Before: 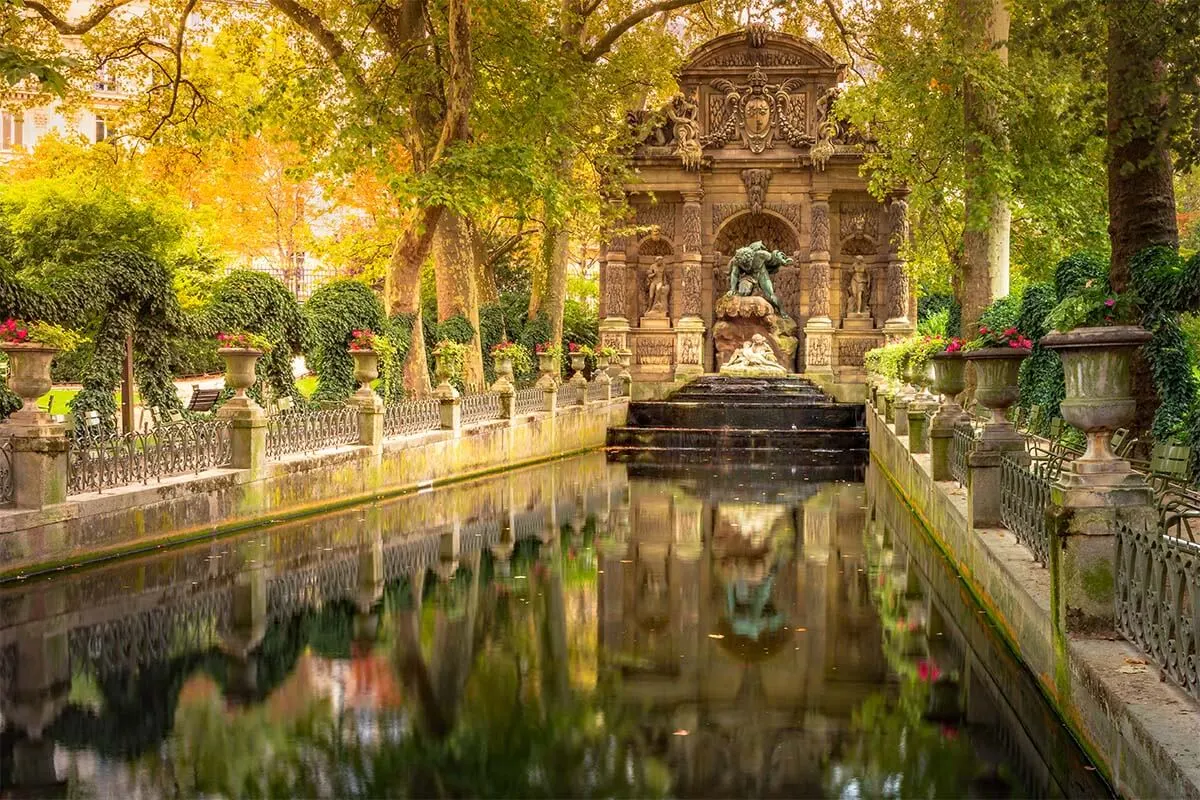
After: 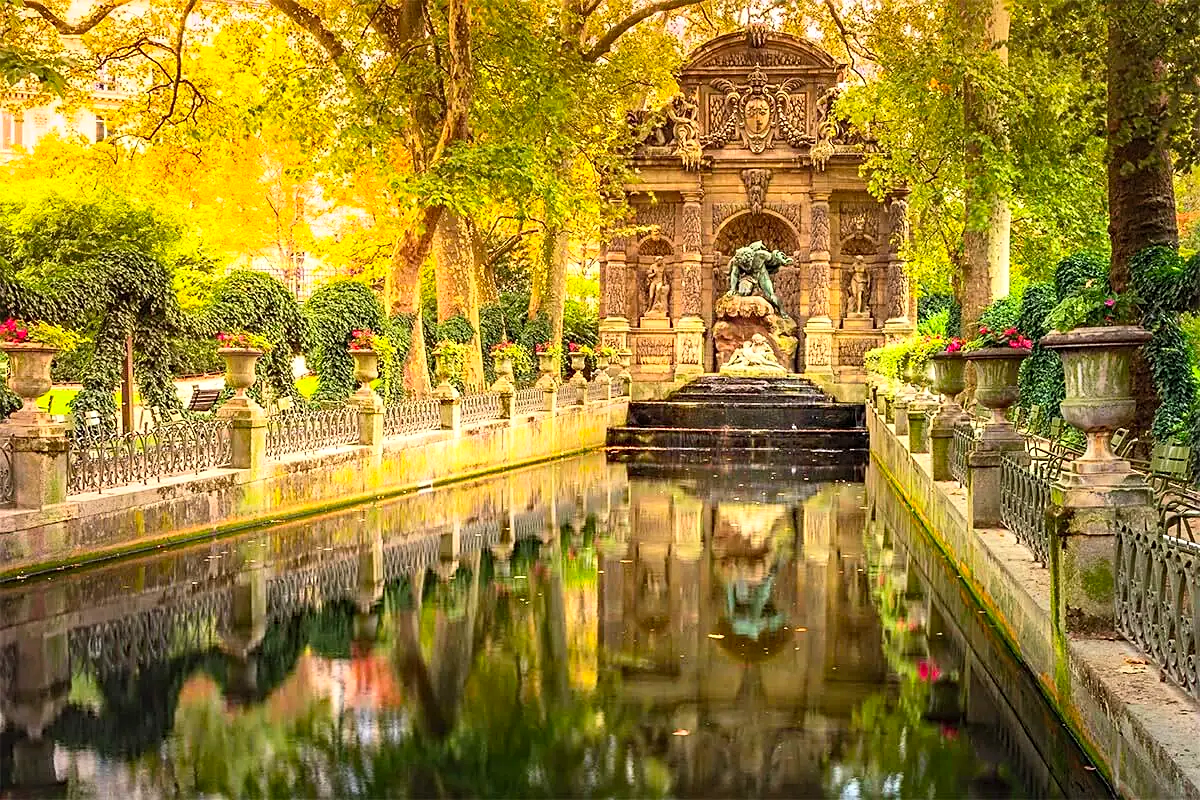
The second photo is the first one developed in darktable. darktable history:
sharpen: amount 0.498
exposure: black level correction 0, exposure 0 EV, compensate exposure bias true, compensate highlight preservation false
contrast brightness saturation: contrast 0.236, brightness 0.246, saturation 0.382
local contrast: mode bilateral grid, contrast 21, coarseness 51, detail 119%, midtone range 0.2
